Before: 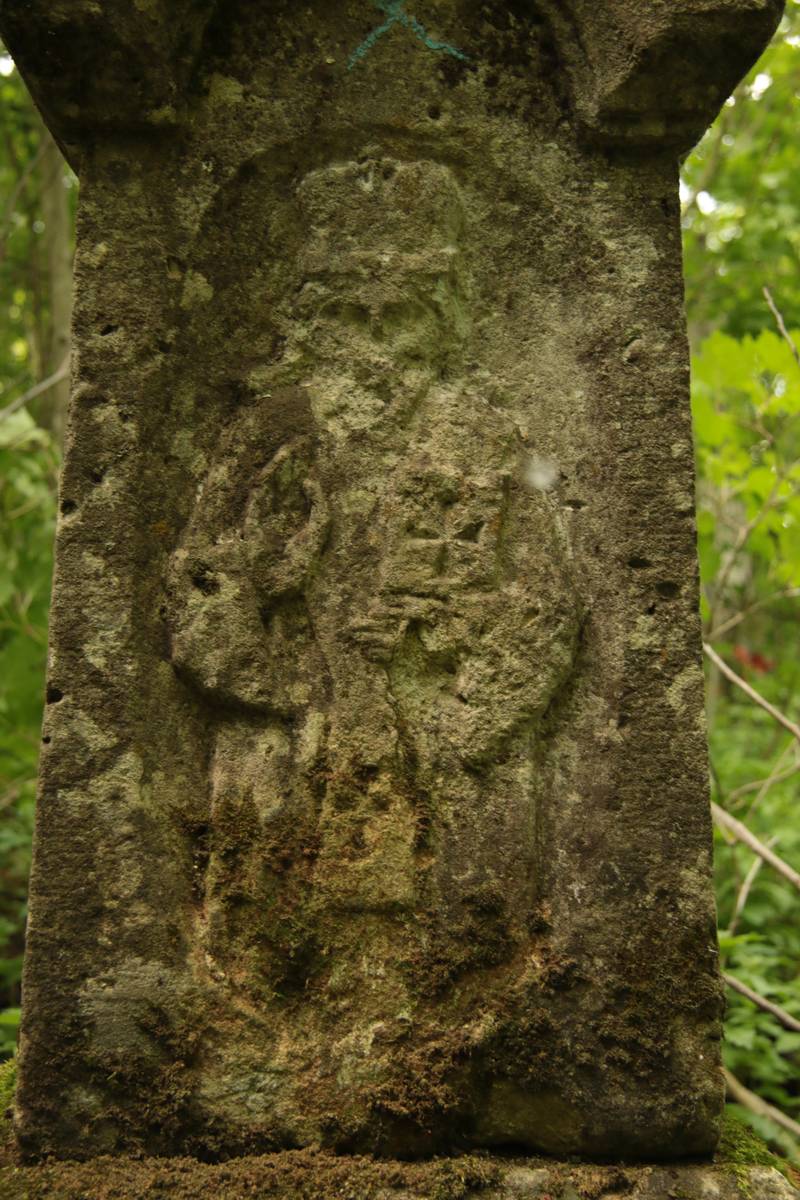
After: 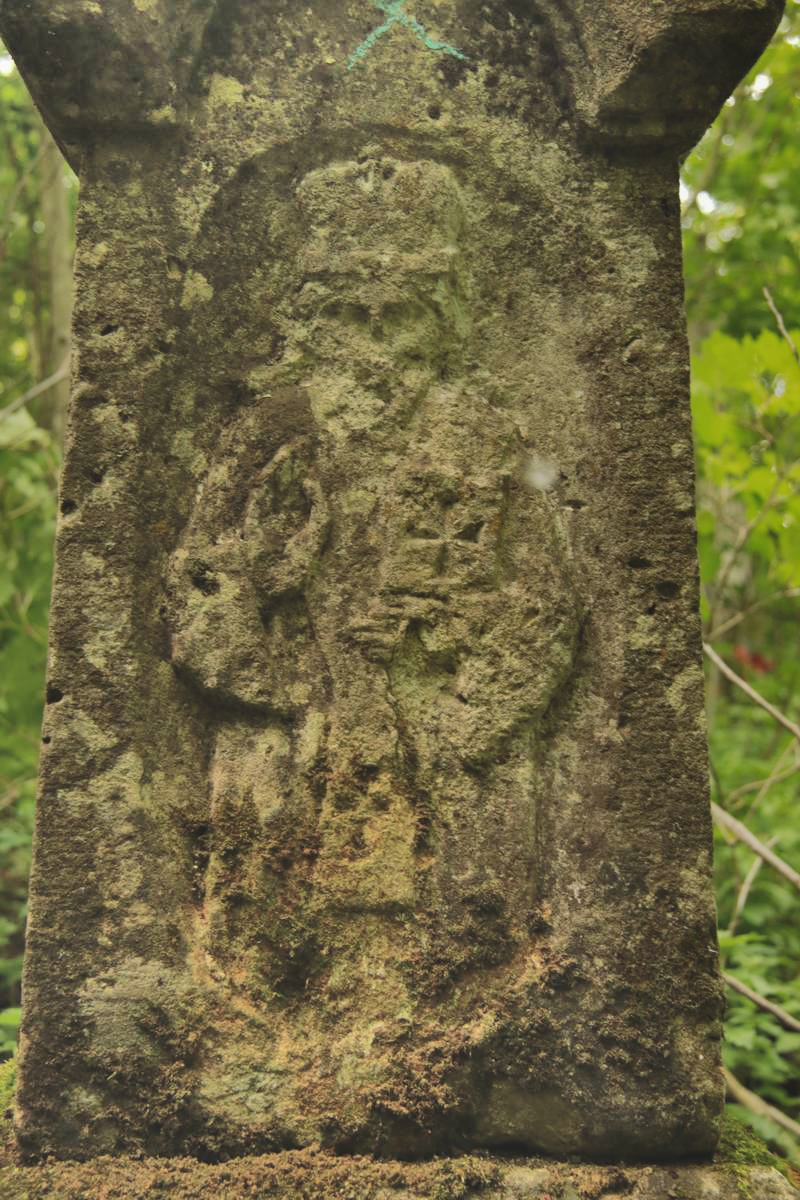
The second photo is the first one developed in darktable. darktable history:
tone curve: curves: ch0 [(0, 0) (0.003, 0.08) (0.011, 0.088) (0.025, 0.104) (0.044, 0.122) (0.069, 0.141) (0.1, 0.161) (0.136, 0.181) (0.177, 0.209) (0.224, 0.246) (0.277, 0.293) (0.335, 0.343) (0.399, 0.399) (0.468, 0.464) (0.543, 0.54) (0.623, 0.616) (0.709, 0.694) (0.801, 0.757) (0.898, 0.821) (1, 1)], preserve colors none
shadows and highlights: radius 123.98, shadows 100, white point adjustment -3, highlights -100, highlights color adjustment 89.84%, soften with gaussian
